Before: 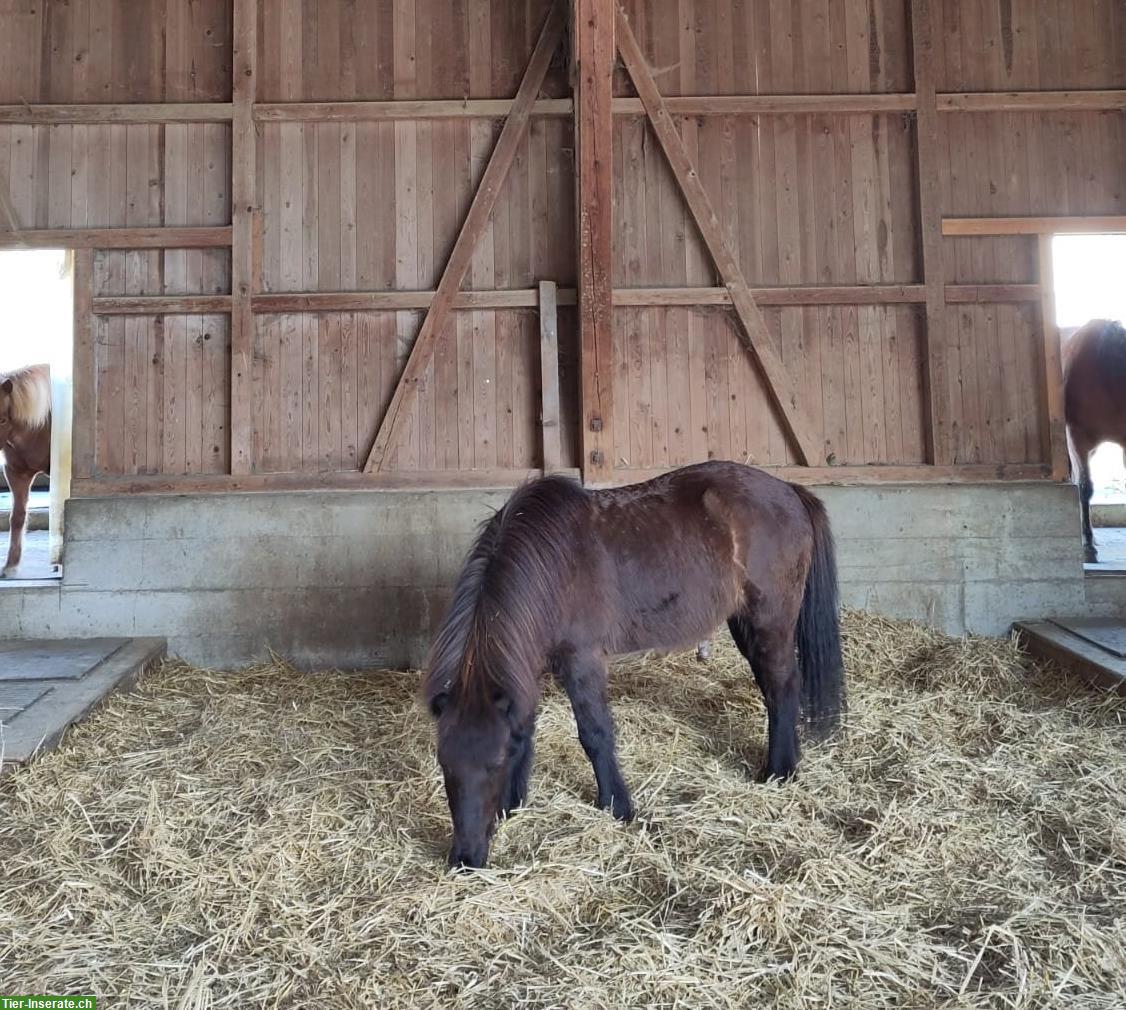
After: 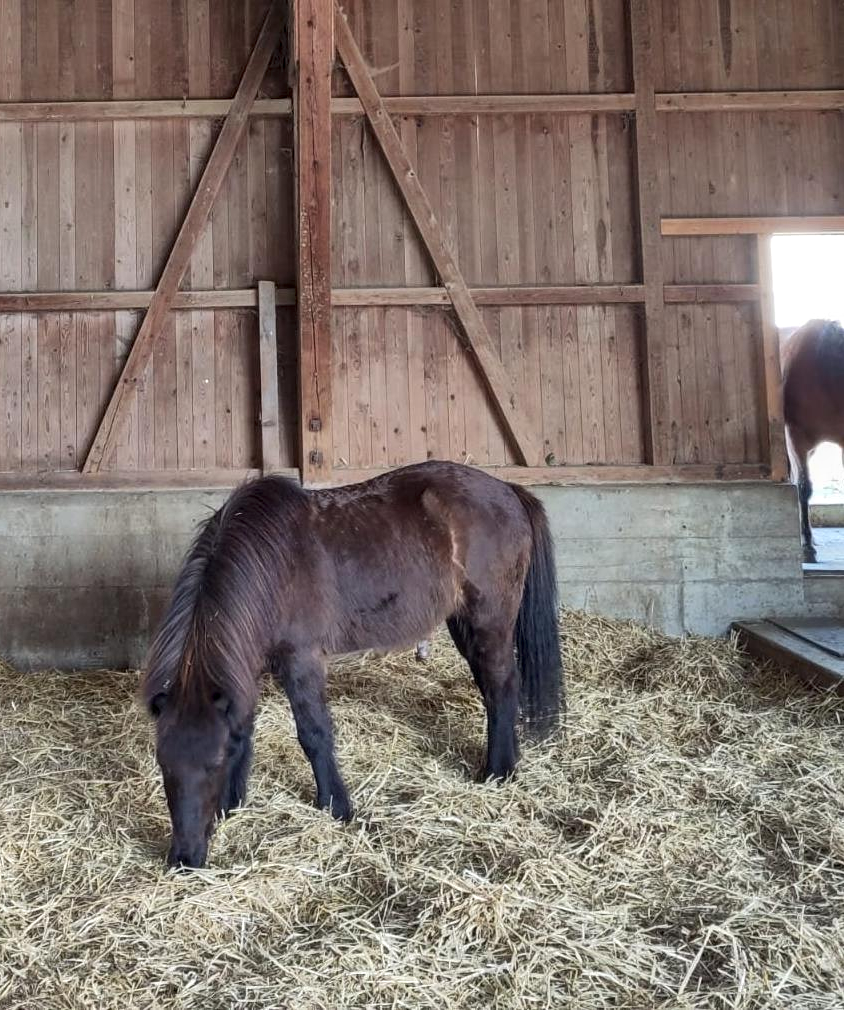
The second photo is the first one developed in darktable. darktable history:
local contrast: on, module defaults
contrast brightness saturation: contrast 0.102, brightness 0.012, saturation 0.025
crop and rotate: left 25.01%
